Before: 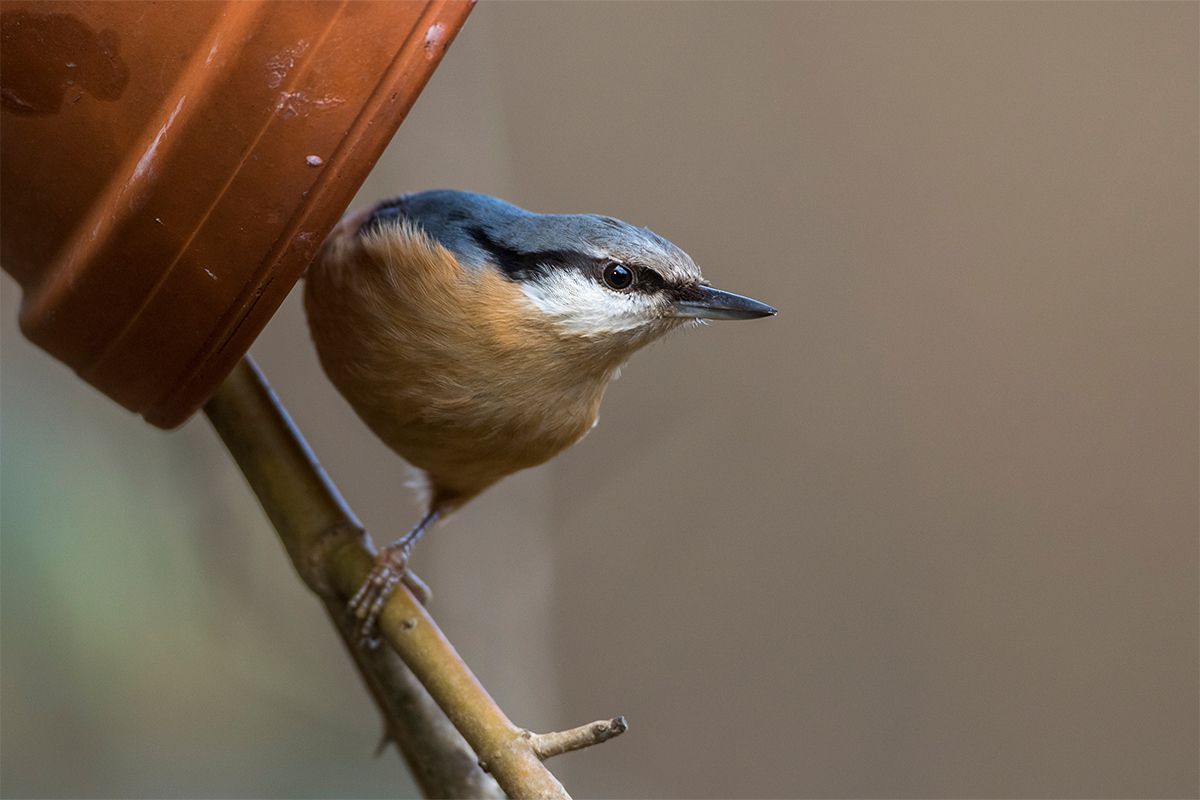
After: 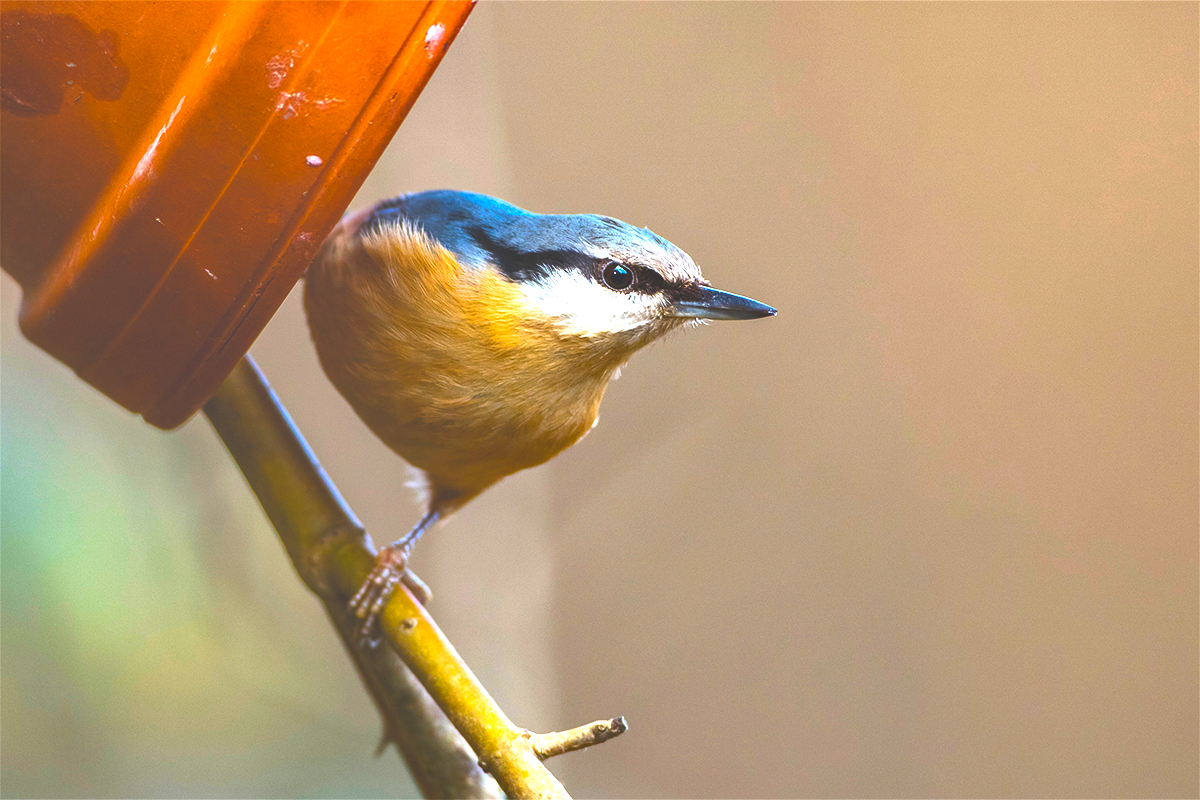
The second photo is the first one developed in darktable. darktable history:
shadows and highlights: soften with gaussian
color balance rgb: linear chroma grading › global chroma 23.15%, perceptual saturation grading › global saturation 28.7%, perceptual saturation grading › mid-tones 12.04%, perceptual saturation grading › shadows 10.19%, global vibrance 22.22%
exposure: black level correction -0.023, exposure 1.397 EV, compensate highlight preservation false
